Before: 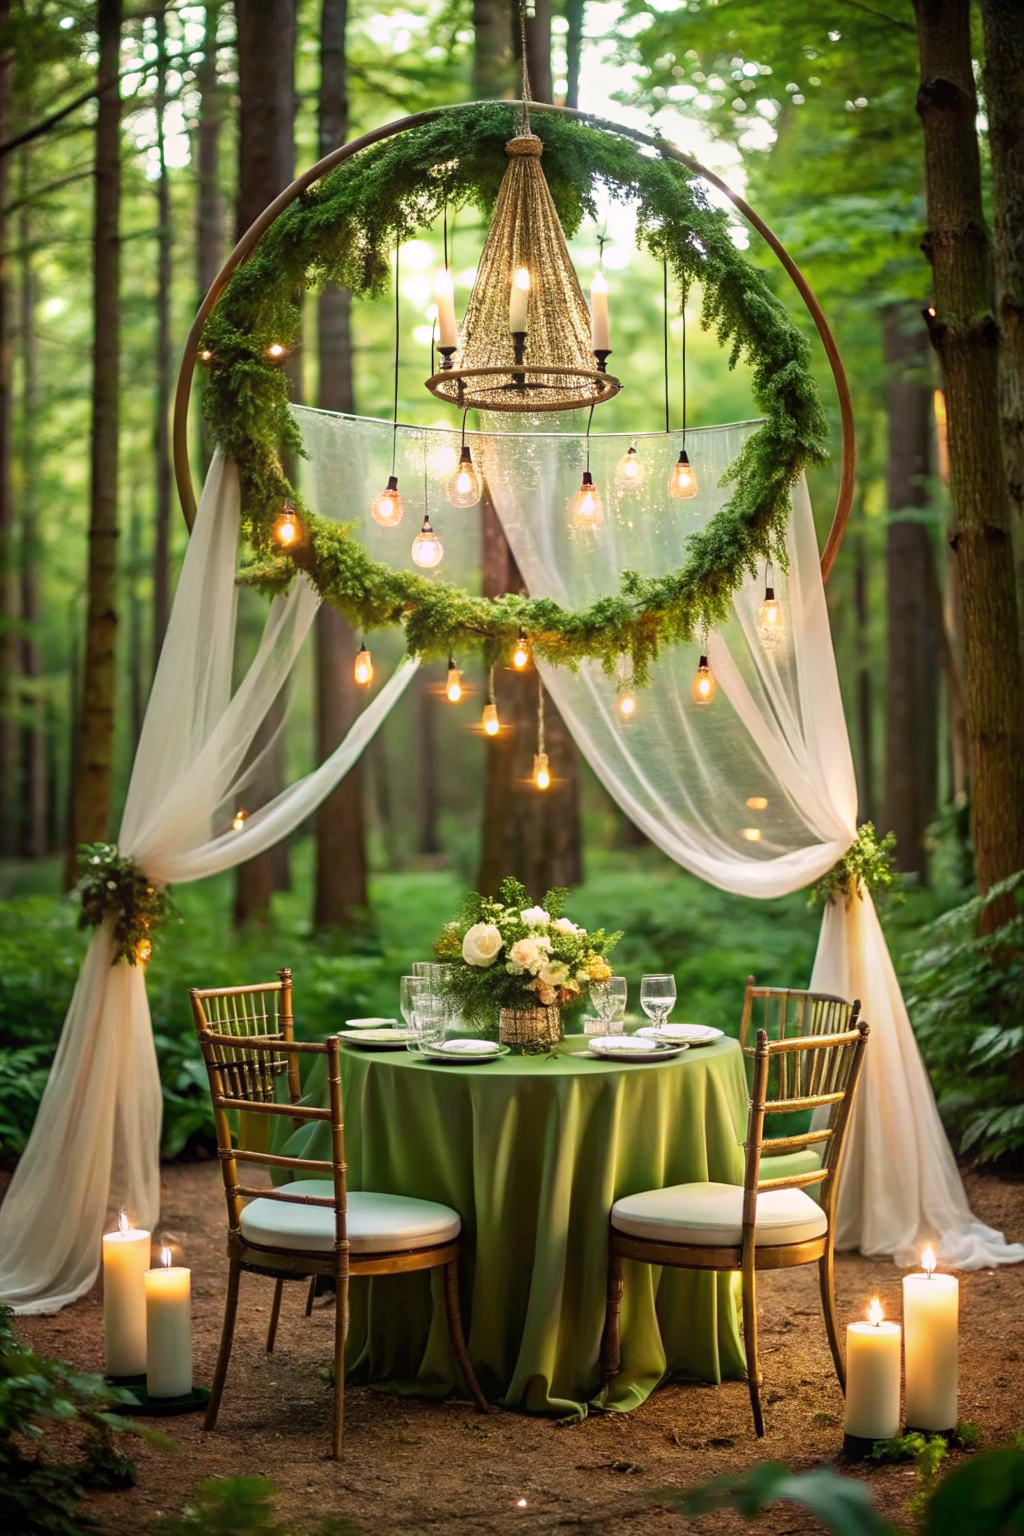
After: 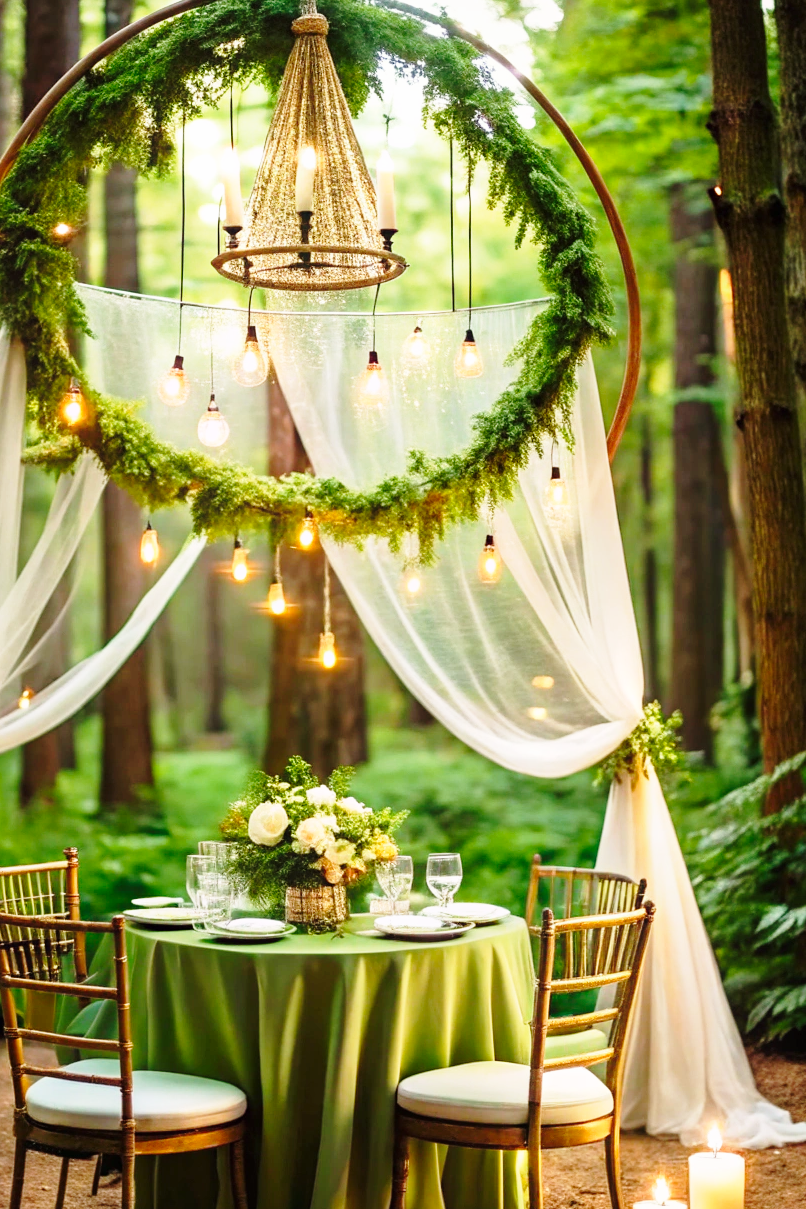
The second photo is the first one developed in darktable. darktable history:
crop and rotate: left 20.921%, top 7.912%, right 0.367%, bottom 13.319%
base curve: curves: ch0 [(0, 0) (0.028, 0.03) (0.121, 0.232) (0.46, 0.748) (0.859, 0.968) (1, 1)], preserve colors none
exposure: compensate highlight preservation false
tone equalizer: -7 EV 0.213 EV, -6 EV 0.142 EV, -5 EV 0.118 EV, -4 EV 0.048 EV, -2 EV -0.022 EV, -1 EV -0.035 EV, +0 EV -0.062 EV, edges refinement/feathering 500, mask exposure compensation -1.57 EV, preserve details no
